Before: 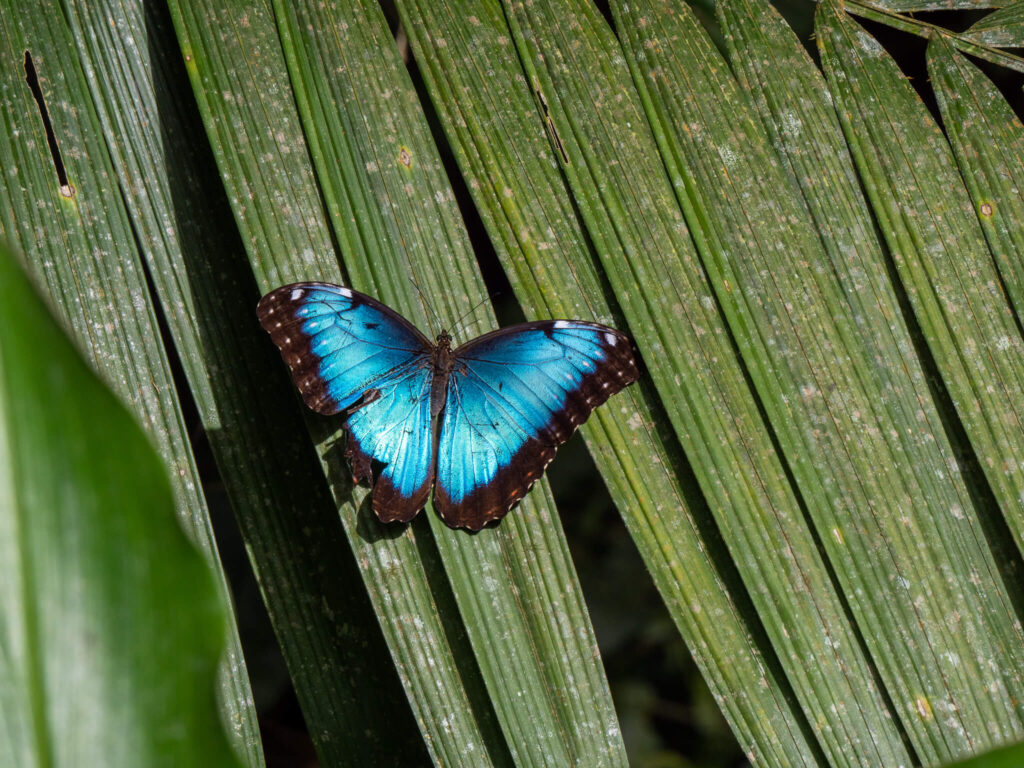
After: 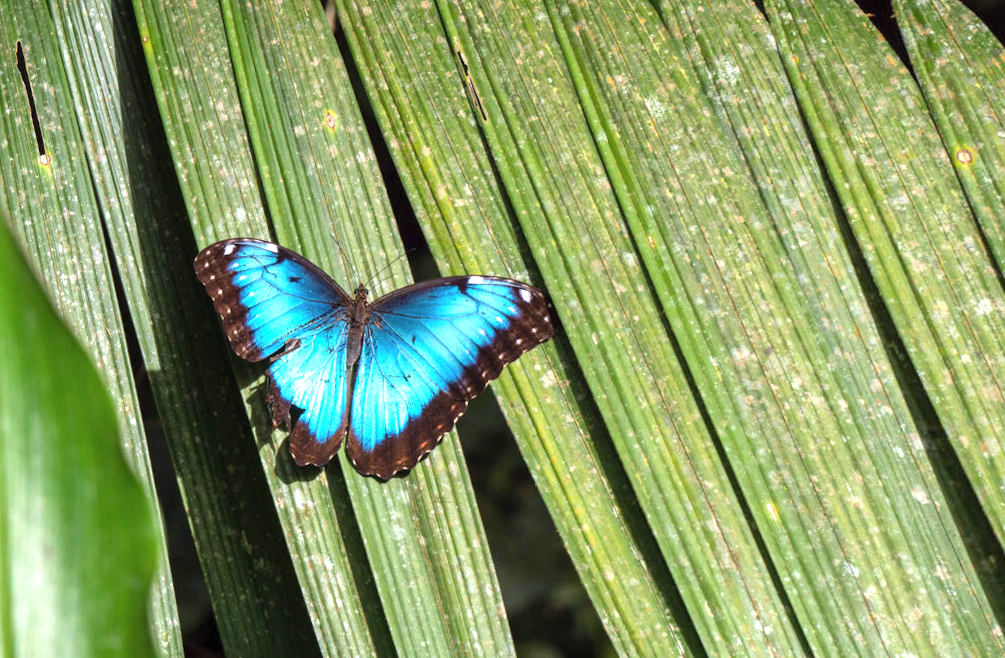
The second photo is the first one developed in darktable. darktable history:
rotate and perspective: rotation 1.69°, lens shift (vertical) -0.023, lens shift (horizontal) -0.291, crop left 0.025, crop right 0.988, crop top 0.092, crop bottom 0.842
contrast brightness saturation: contrast 0.05, brightness 0.06, saturation 0.01
exposure: black level correction 0, exposure 1.1 EV, compensate exposure bias true, compensate highlight preservation false
